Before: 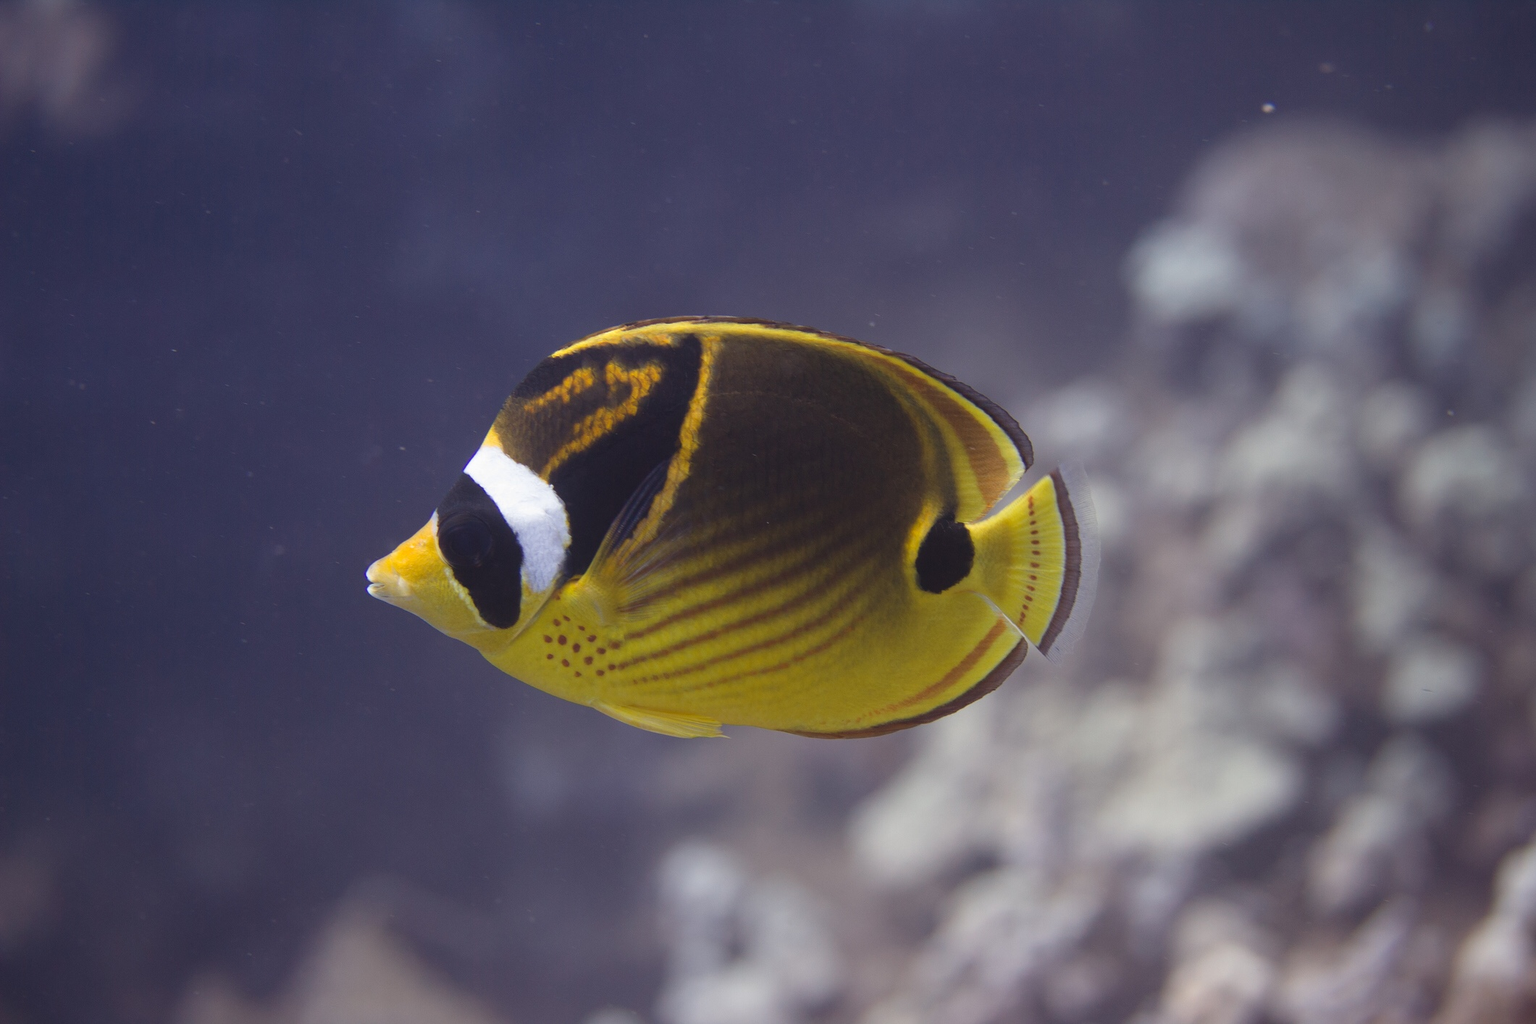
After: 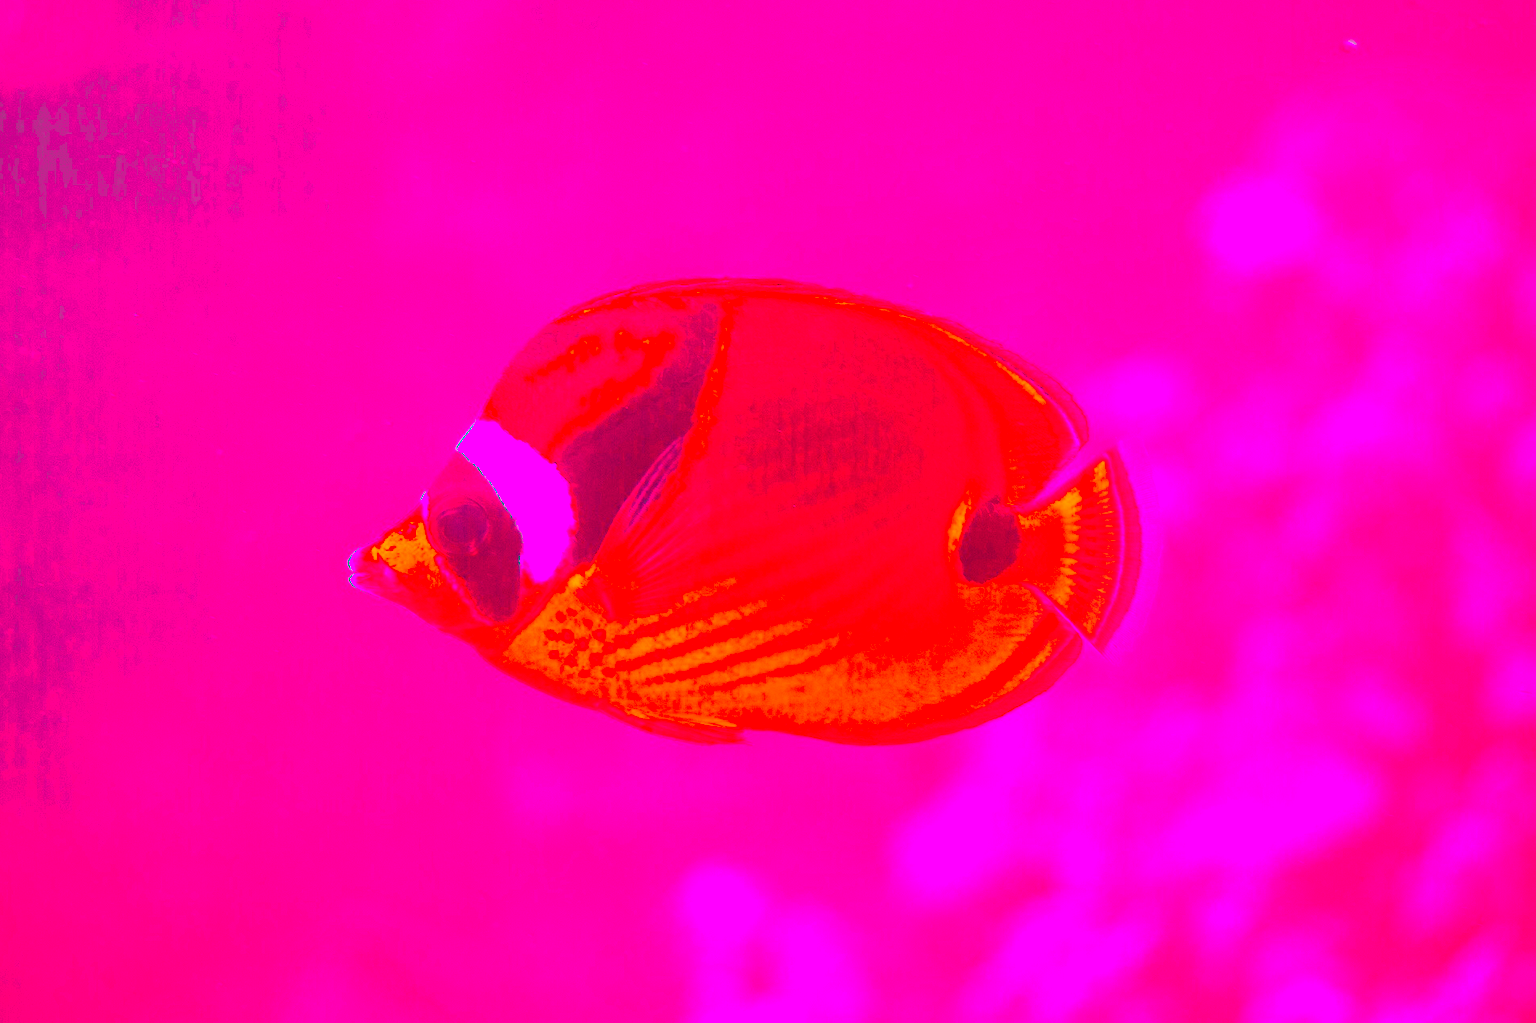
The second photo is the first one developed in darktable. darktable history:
color zones: curves: ch1 [(0, 0.831) (0.08, 0.771) (0.157, 0.268) (0.241, 0.207) (0.562, -0.005) (0.714, -0.013) (0.876, 0.01) (1, 0.831)]
crop: left 3.305%, top 6.436%, right 6.389%, bottom 3.258%
white balance: red 4.26, blue 1.802
